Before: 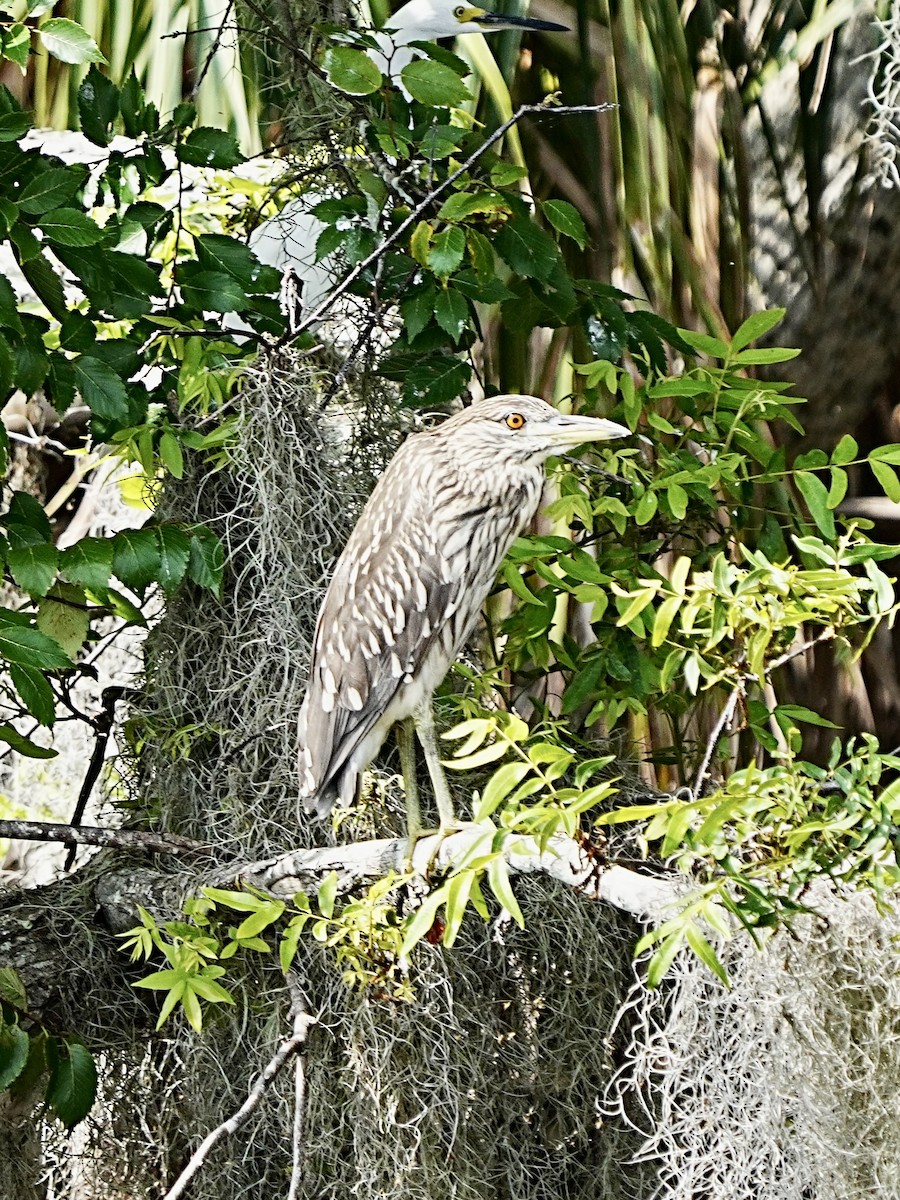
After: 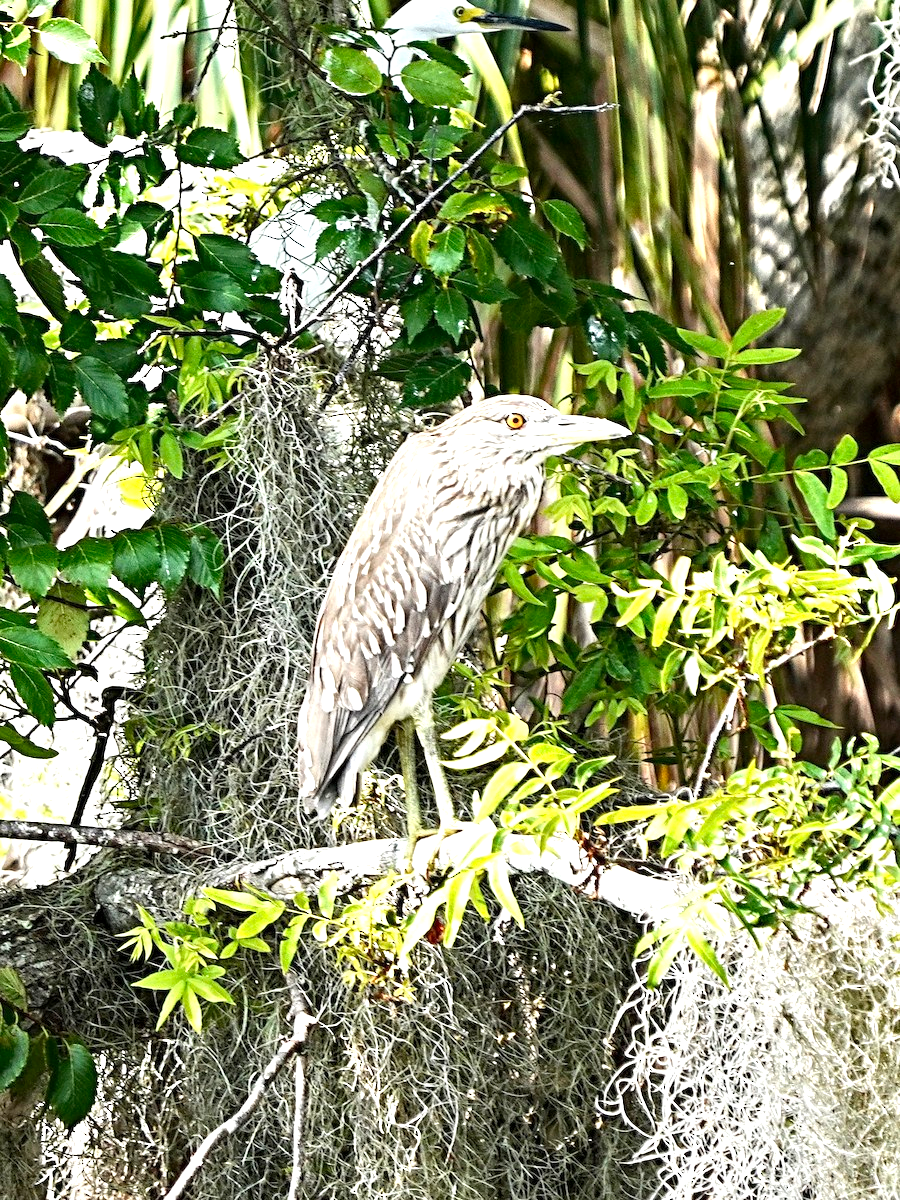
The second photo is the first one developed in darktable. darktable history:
local contrast: highlights 106%, shadows 99%, detail 119%, midtone range 0.2
exposure: exposure 0.704 EV, compensate highlight preservation false
tone equalizer: on, module defaults
